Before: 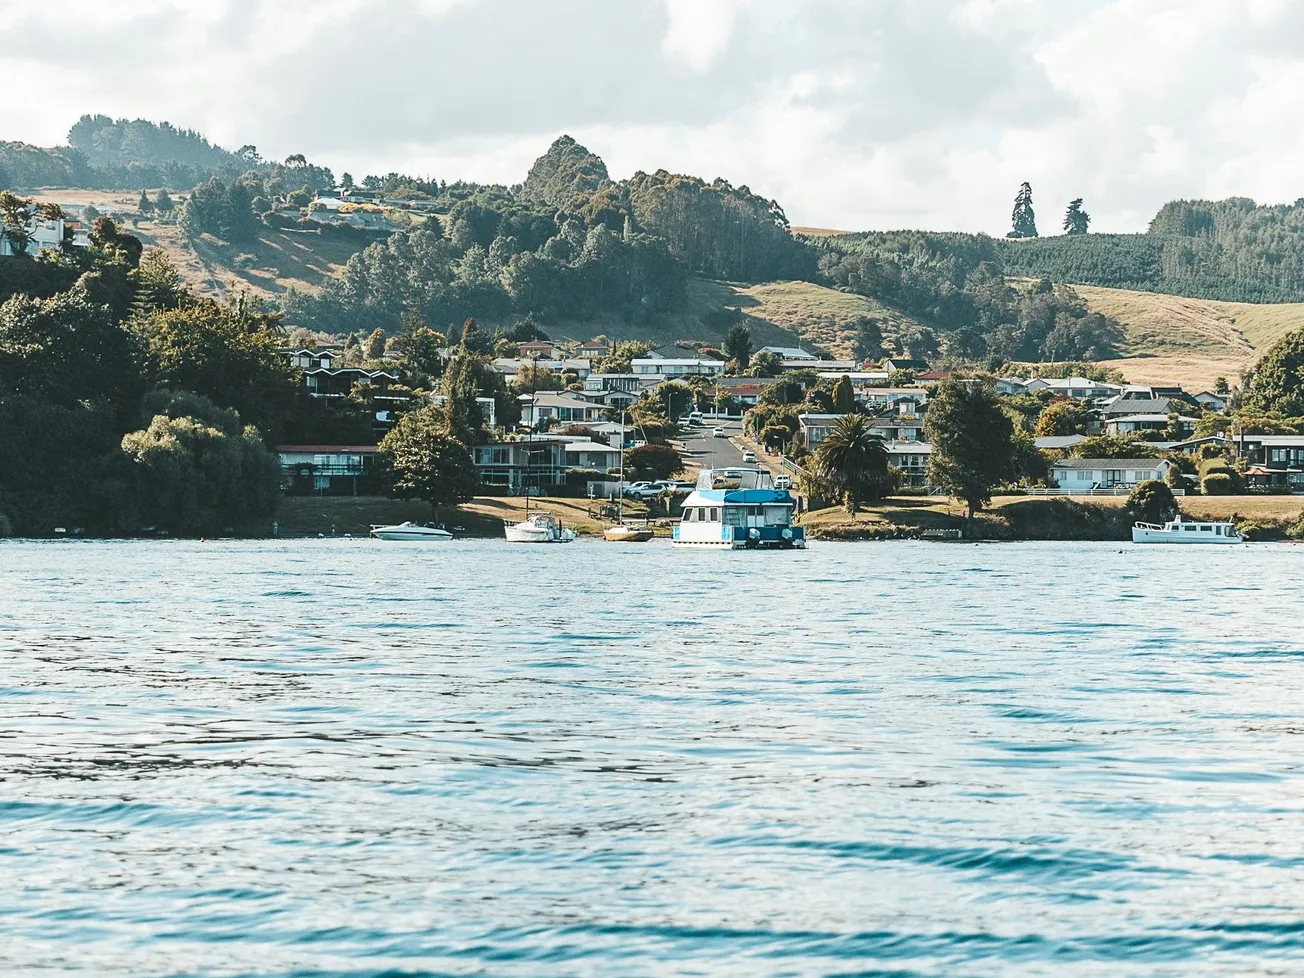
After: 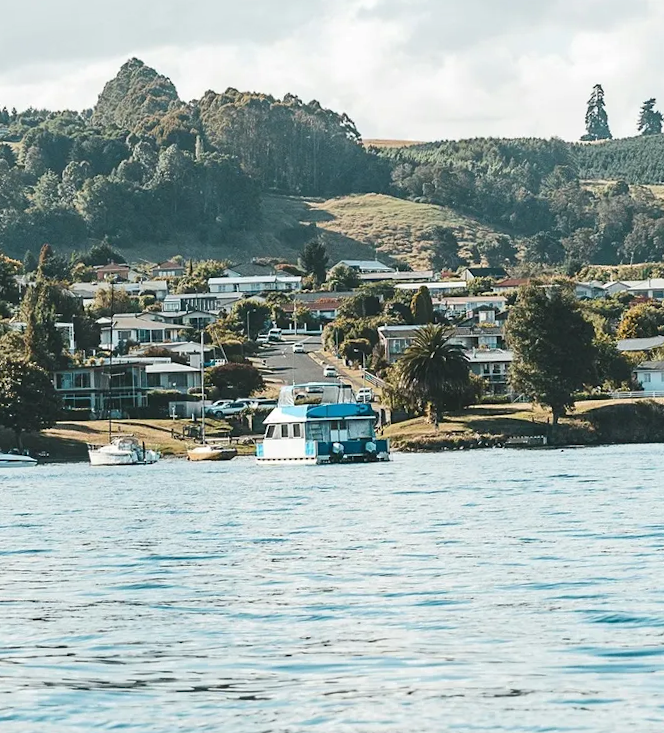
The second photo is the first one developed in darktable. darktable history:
crop: left 32.075%, top 10.976%, right 18.355%, bottom 17.596%
rotate and perspective: rotation -2.22°, lens shift (horizontal) -0.022, automatic cropping off
shadows and highlights: shadows 62.66, white point adjustment 0.37, highlights -34.44, compress 83.82%
tone equalizer: on, module defaults
